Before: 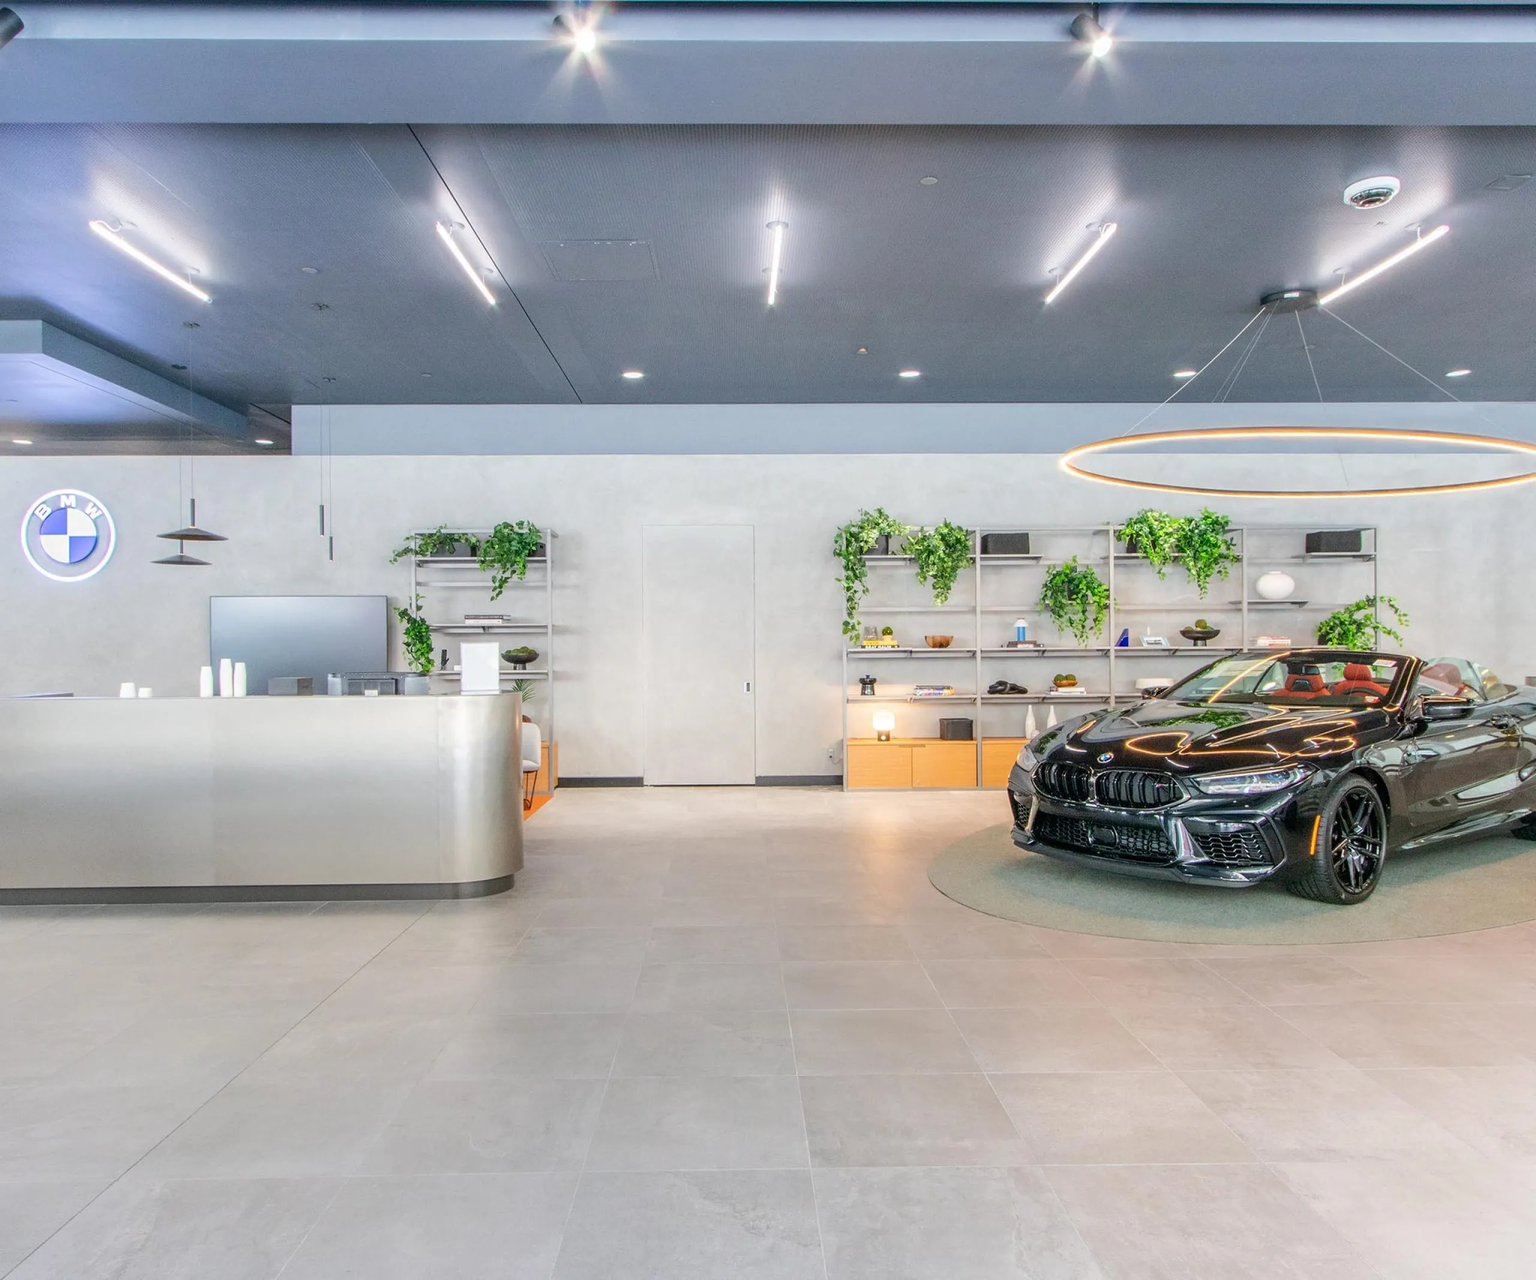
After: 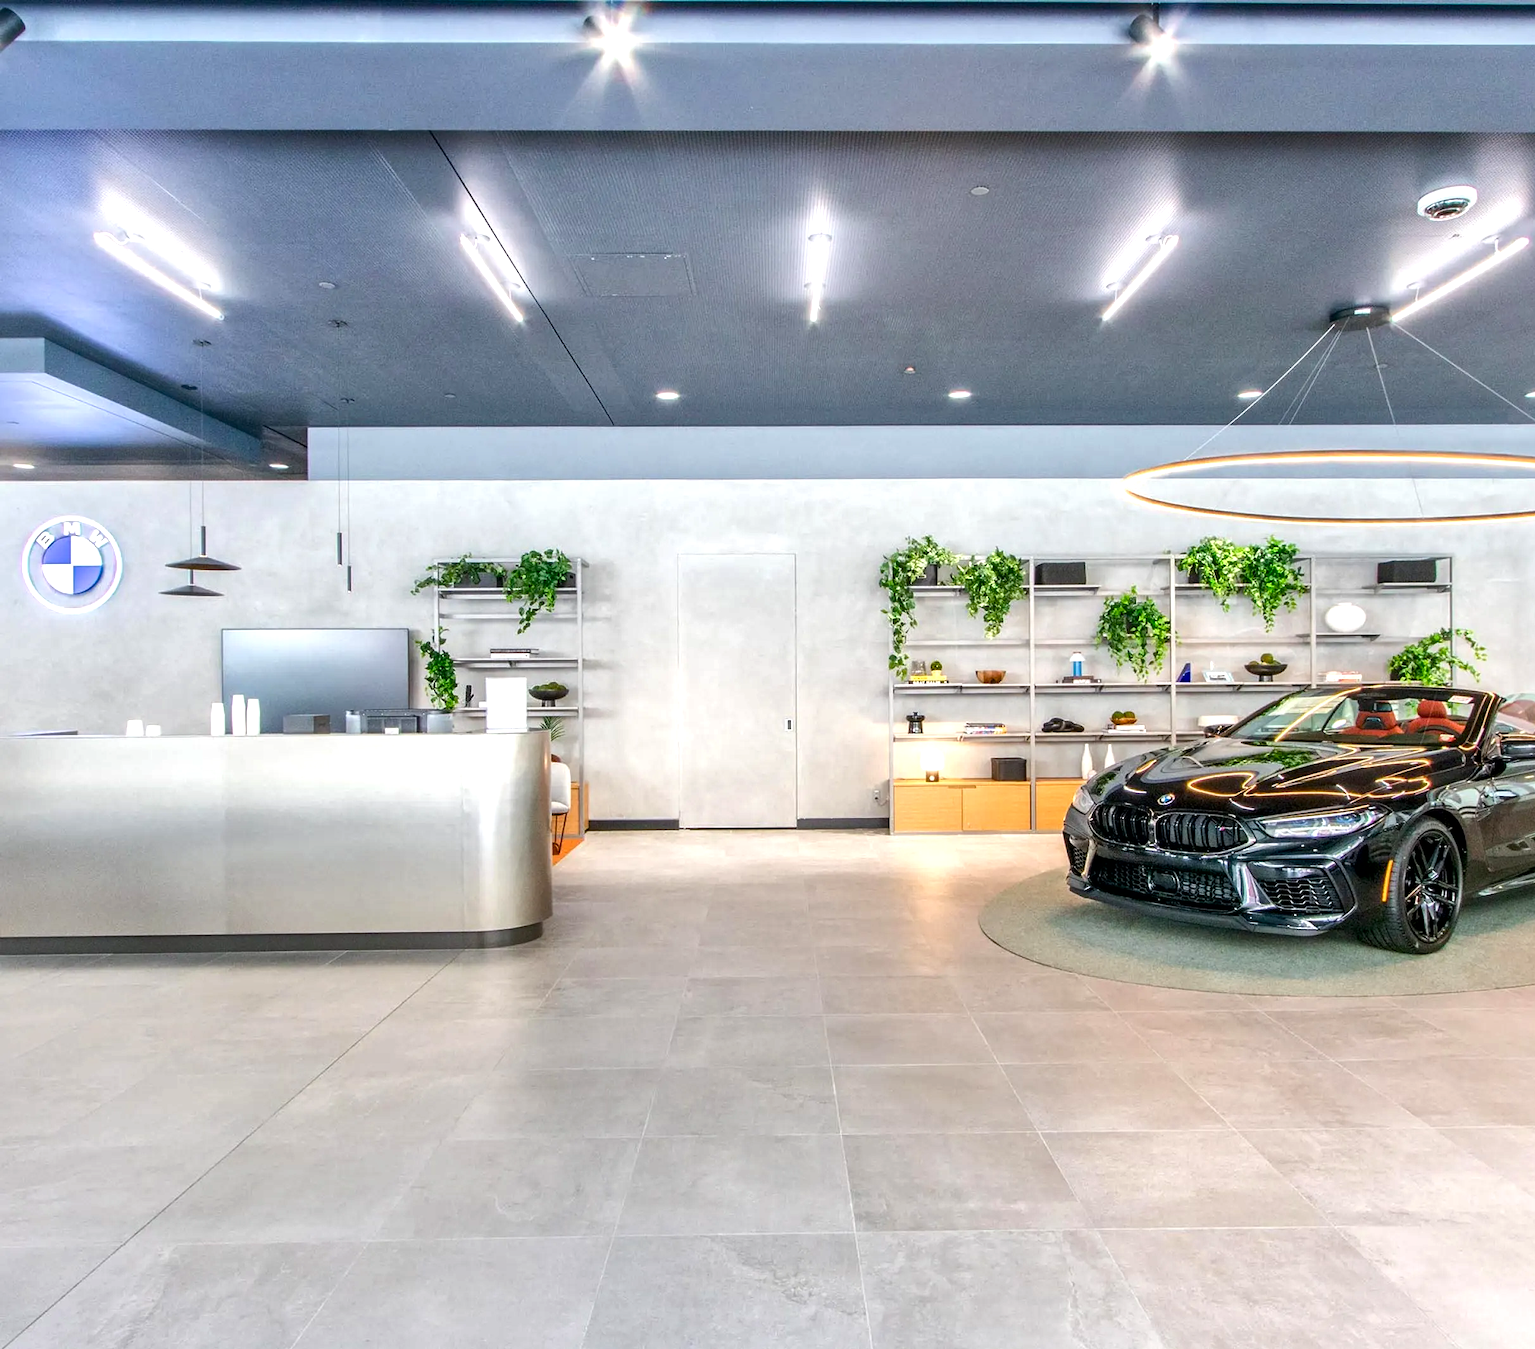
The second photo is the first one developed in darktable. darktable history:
shadows and highlights: shadows 20.55, highlights -20.99, soften with gaussian
crop and rotate: right 5.167%
local contrast: mode bilateral grid, contrast 20, coarseness 50, detail 140%, midtone range 0.2
color balance rgb: shadows lift › luminance -20%, power › hue 72.24°, highlights gain › luminance 15%, global offset › hue 171.6°, perceptual saturation grading › highlights -15%, perceptual saturation grading › shadows 25%, global vibrance 30%, contrast 10%
